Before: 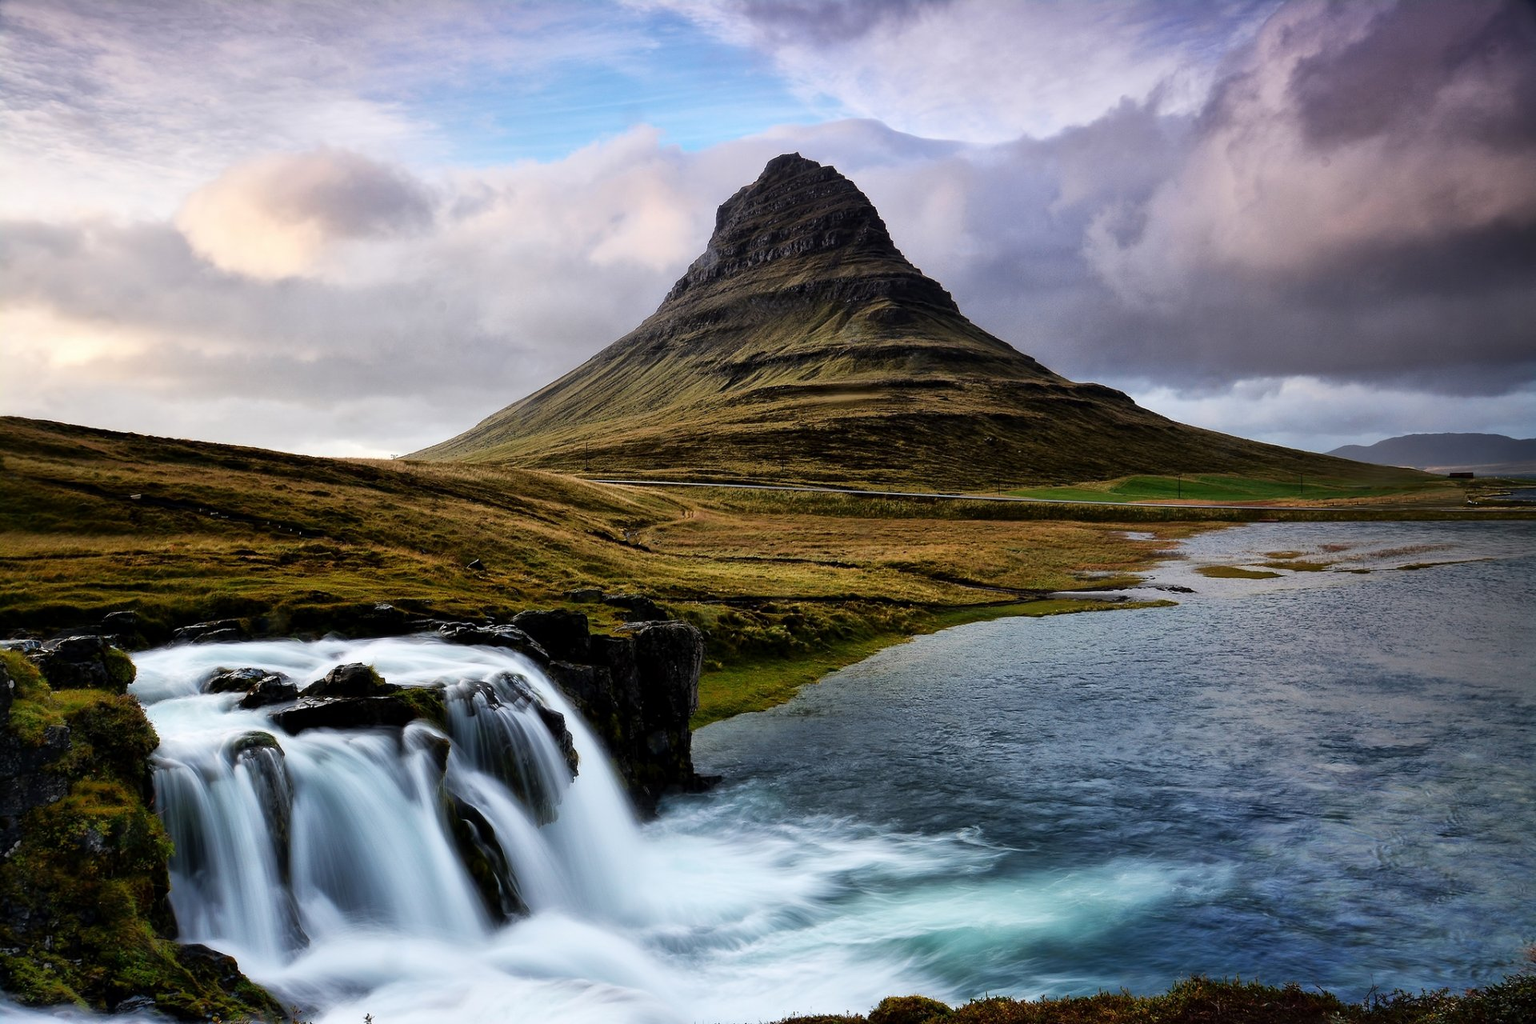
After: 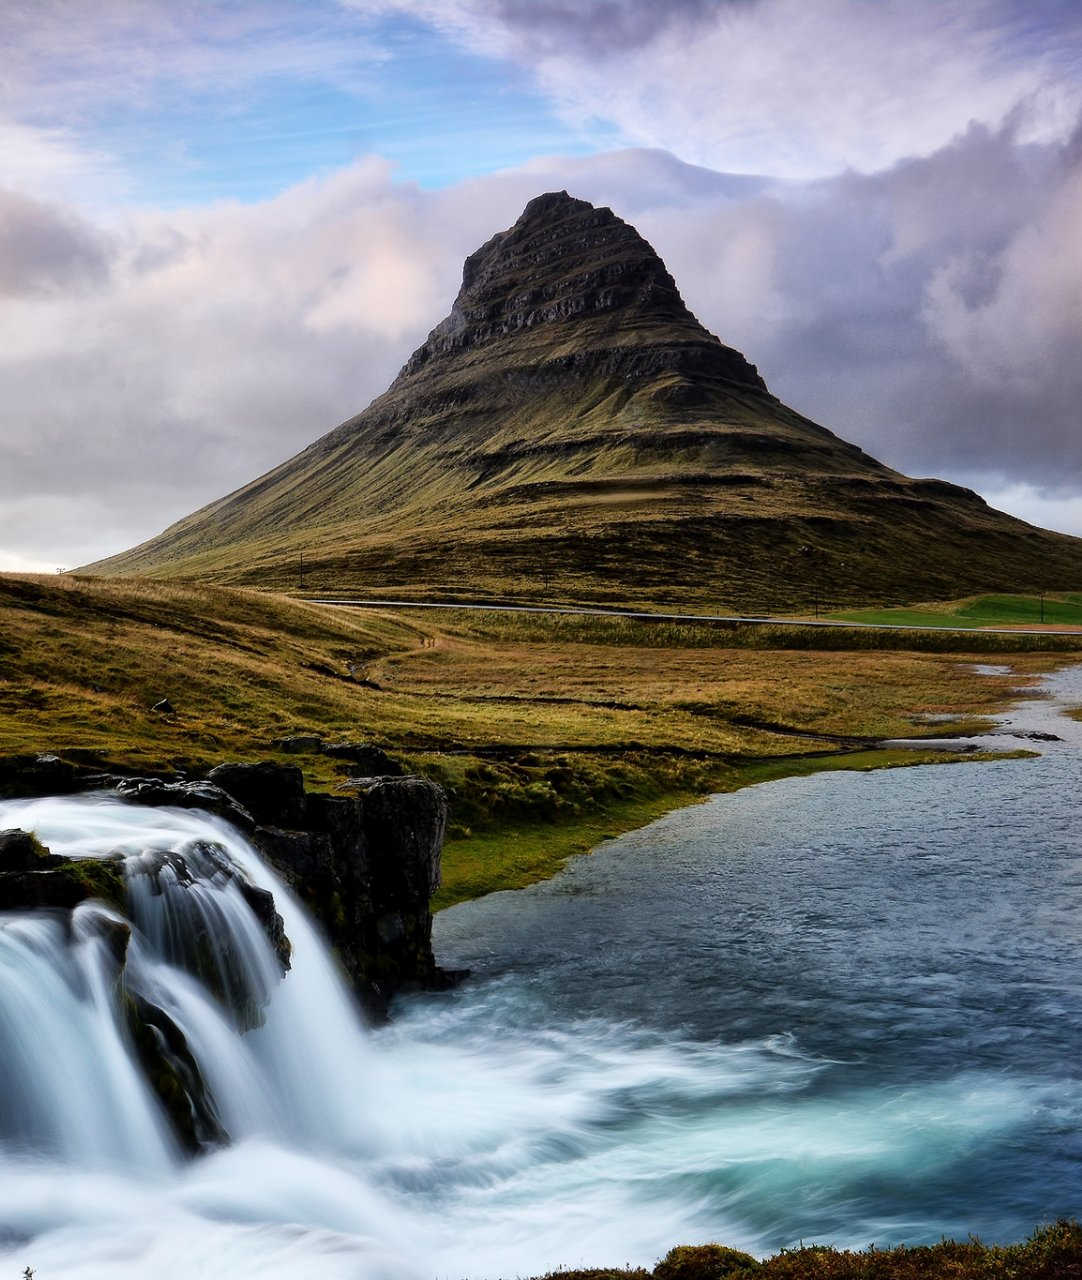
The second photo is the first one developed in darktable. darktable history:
crop and rotate: left 22.545%, right 21.1%
